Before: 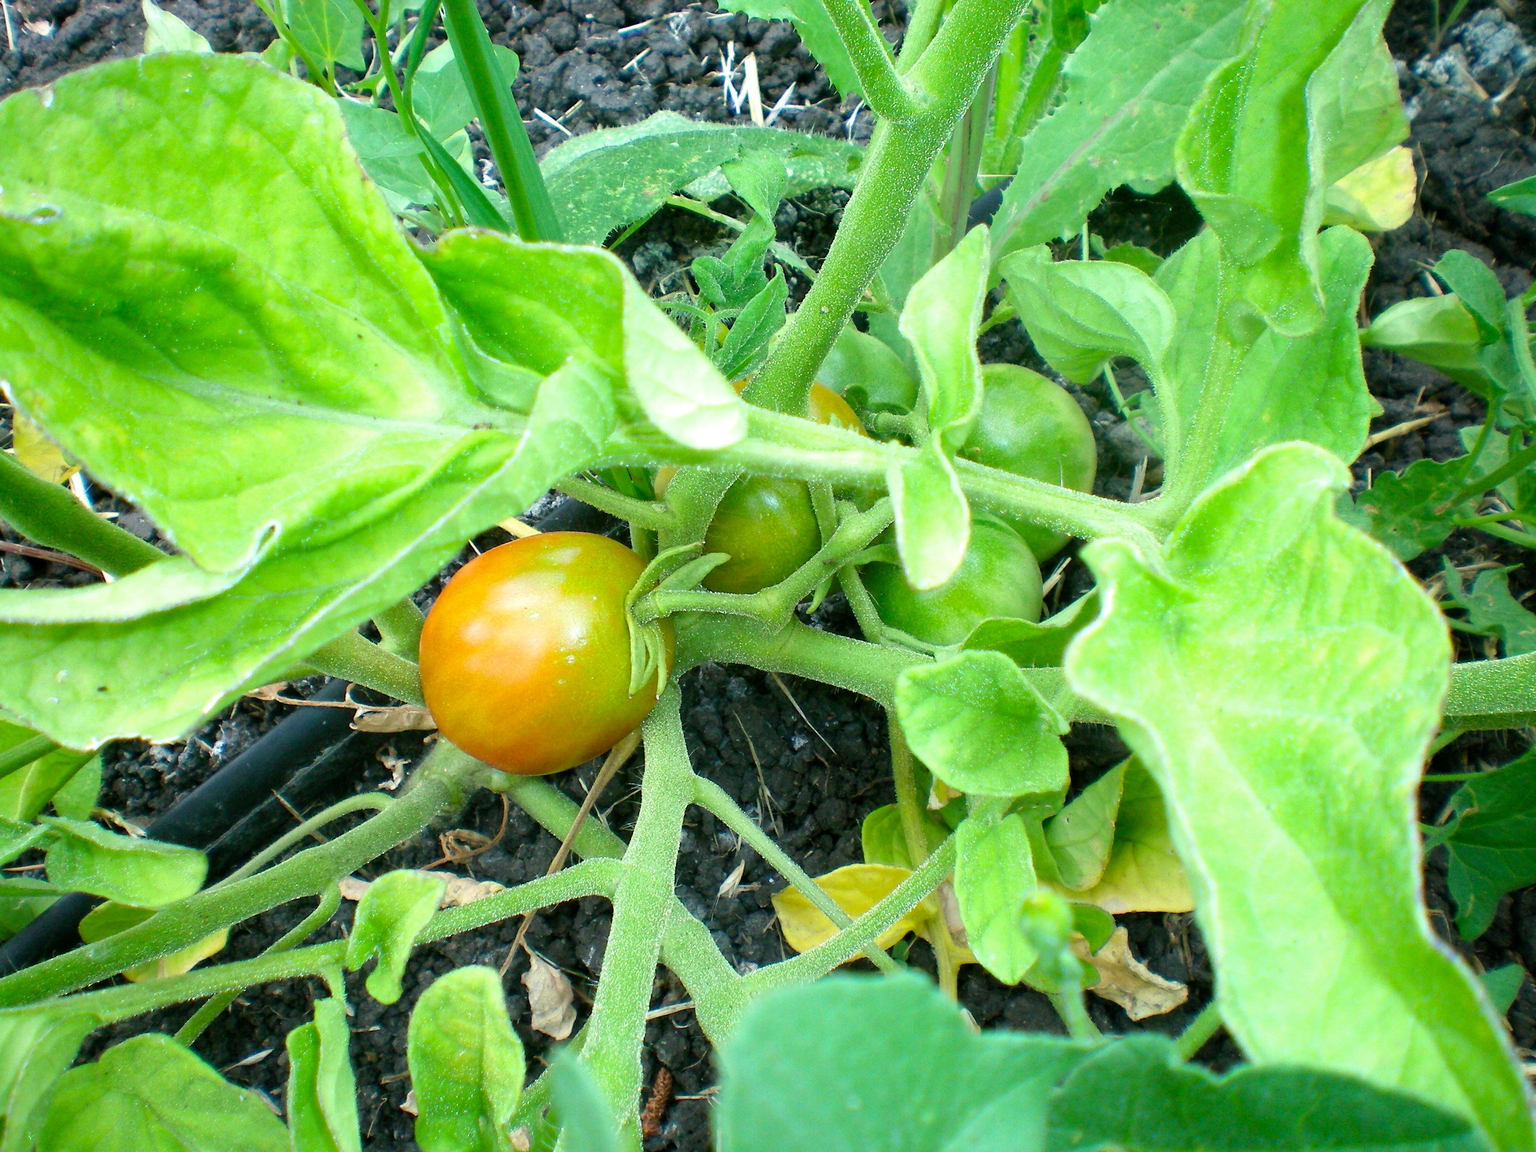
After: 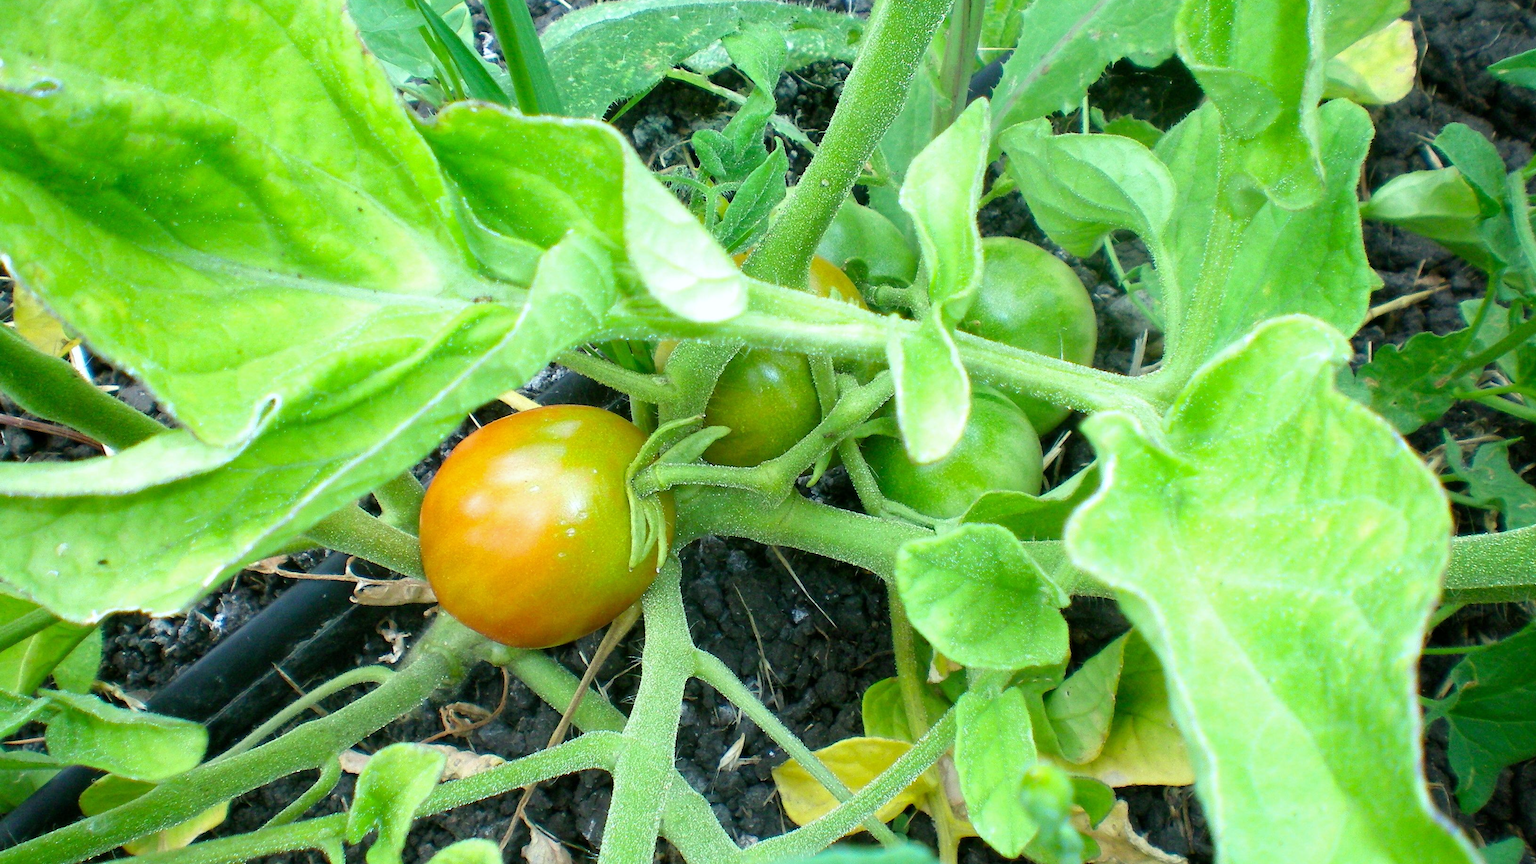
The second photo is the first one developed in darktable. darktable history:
crop: top 11.038%, bottom 13.962%
white balance: red 0.976, blue 1.04
